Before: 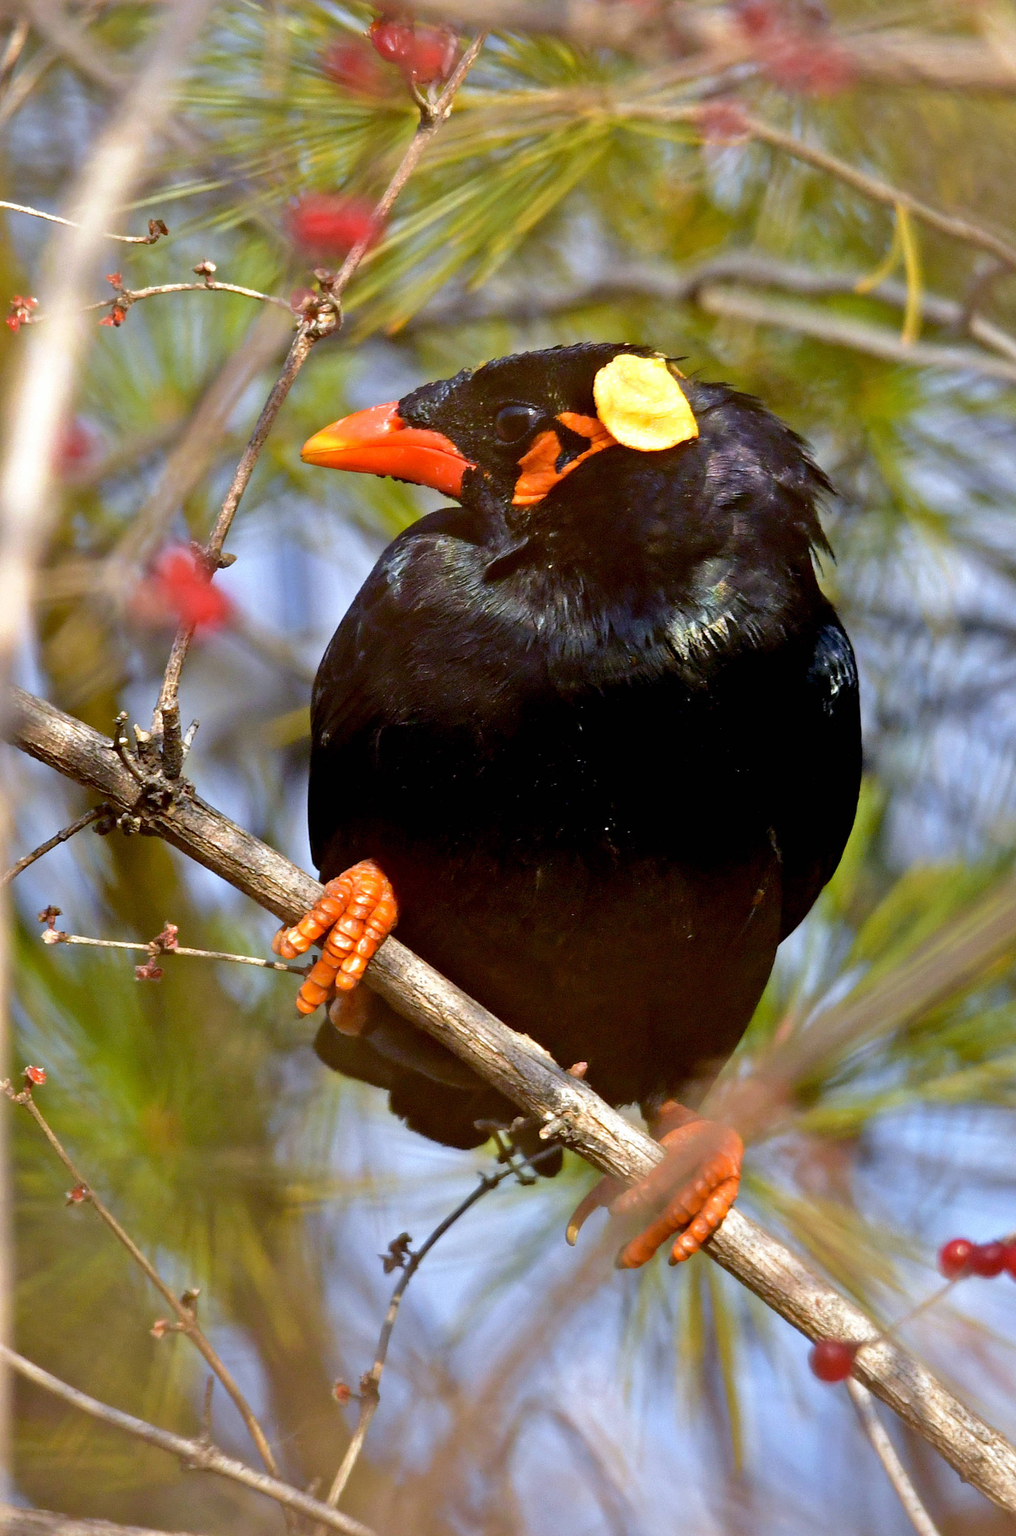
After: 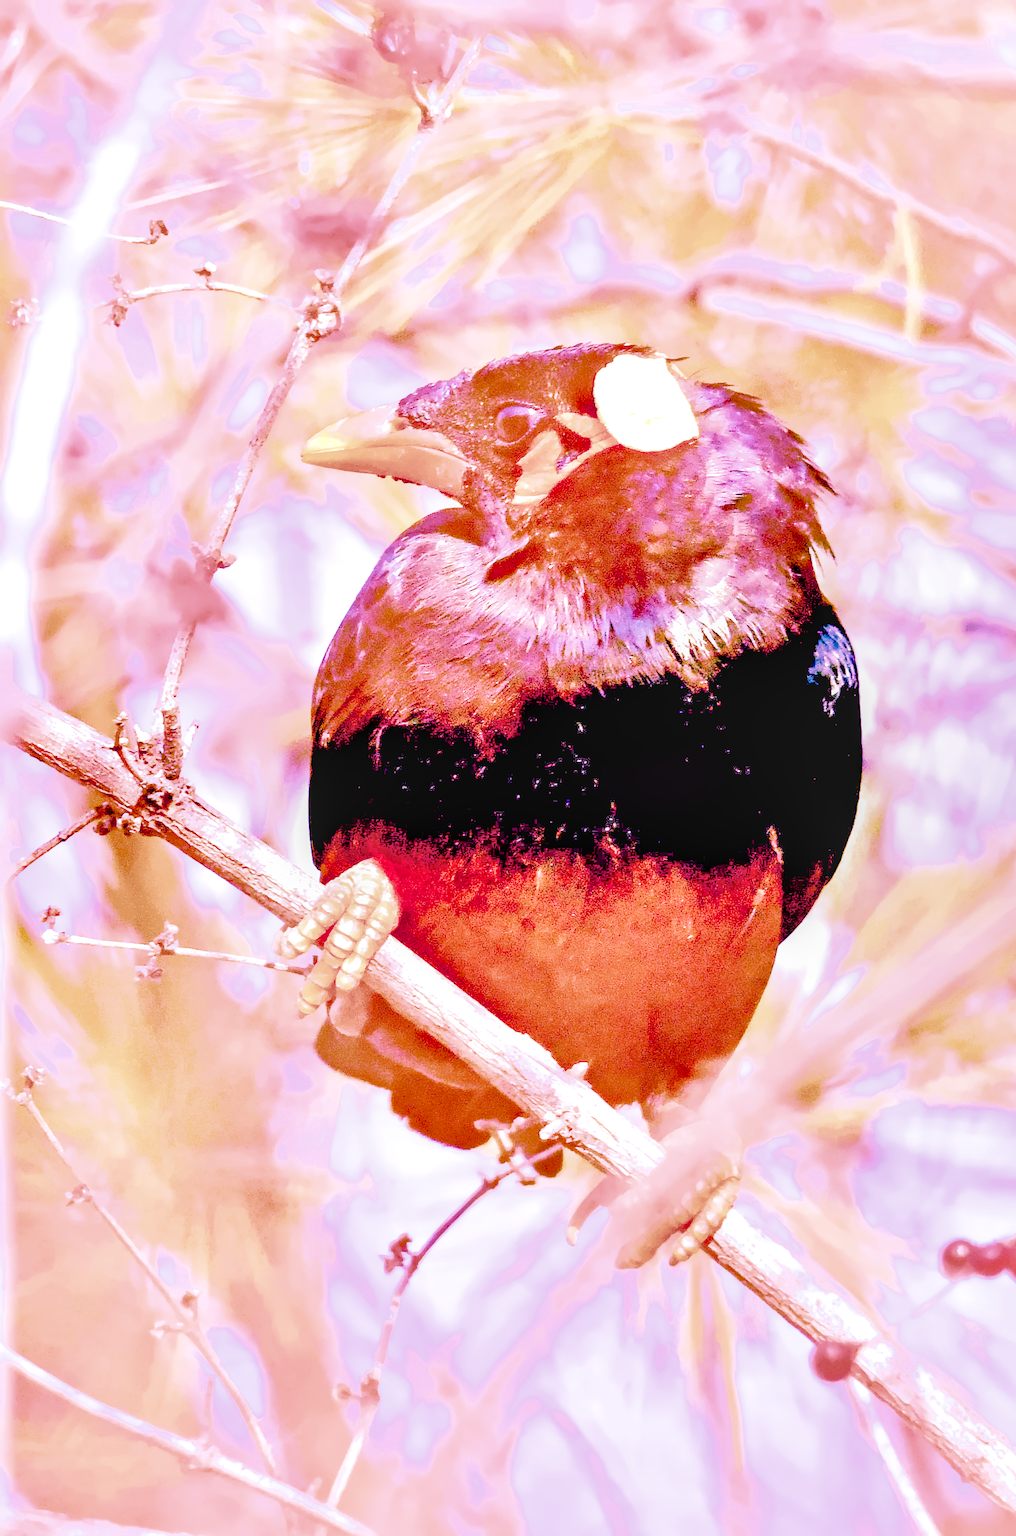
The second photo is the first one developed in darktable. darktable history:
local contrast: on, module defaults
color calibration: illuminant as shot in camera, x 0.358, y 0.373, temperature 4628.91 K
denoise (profiled): preserve shadows 1.52, scattering 0.002, a [-1, 0, 0], compensate highlight preservation false
filmic rgb: black relative exposure -7.65 EV, white relative exposure 4.56 EV, hardness 3.61, contrast 1.05
haze removal: compatibility mode true, adaptive false
highlight reconstruction: on, module defaults
hot pixels: on, module defaults
lens correction: scale 1, crop 1, focal 16, aperture 5.6, distance 1000, camera "Canon EOS RP", lens "Canon RF 16mm F2.8 STM"
shadows and highlights: on, module defaults
white balance: red 2.229, blue 1.46
velvia: on, module defaults
tone equalizer "contrast tone curve: soft": -8 EV -0.417 EV, -7 EV -0.389 EV, -6 EV -0.333 EV, -5 EV -0.222 EV, -3 EV 0.222 EV, -2 EV 0.333 EV, -1 EV 0.389 EV, +0 EV 0.417 EV, edges refinement/feathering 500, mask exposure compensation -1.57 EV, preserve details no
contrast equalizer "clarity": octaves 7, y [[0.6 ×6], [0.55 ×6], [0 ×6], [0 ×6], [0 ×6]]
color balance rgb "basic colorfulness: vibrant colors": perceptual saturation grading › global saturation 20%, perceptual saturation grading › highlights -25%, perceptual saturation grading › shadows 50%
exposure: black level correction 0, exposure 1.625 EV, compensate exposure bias true, compensate highlight preservation false
